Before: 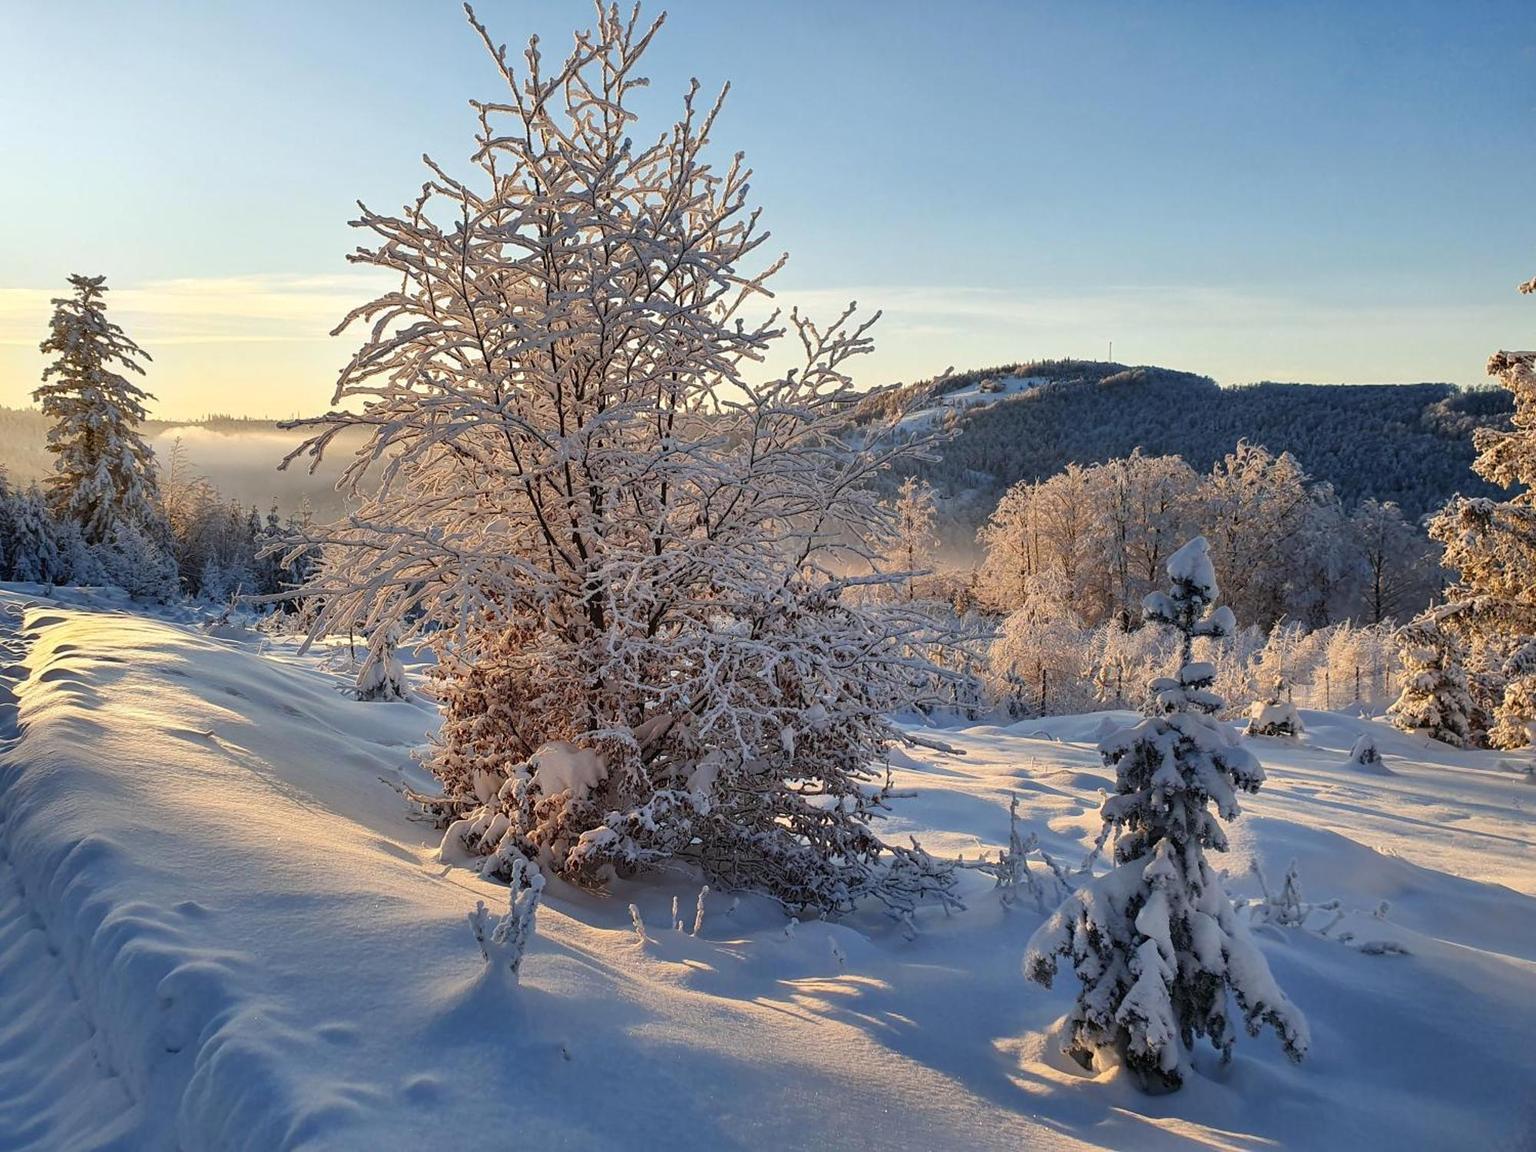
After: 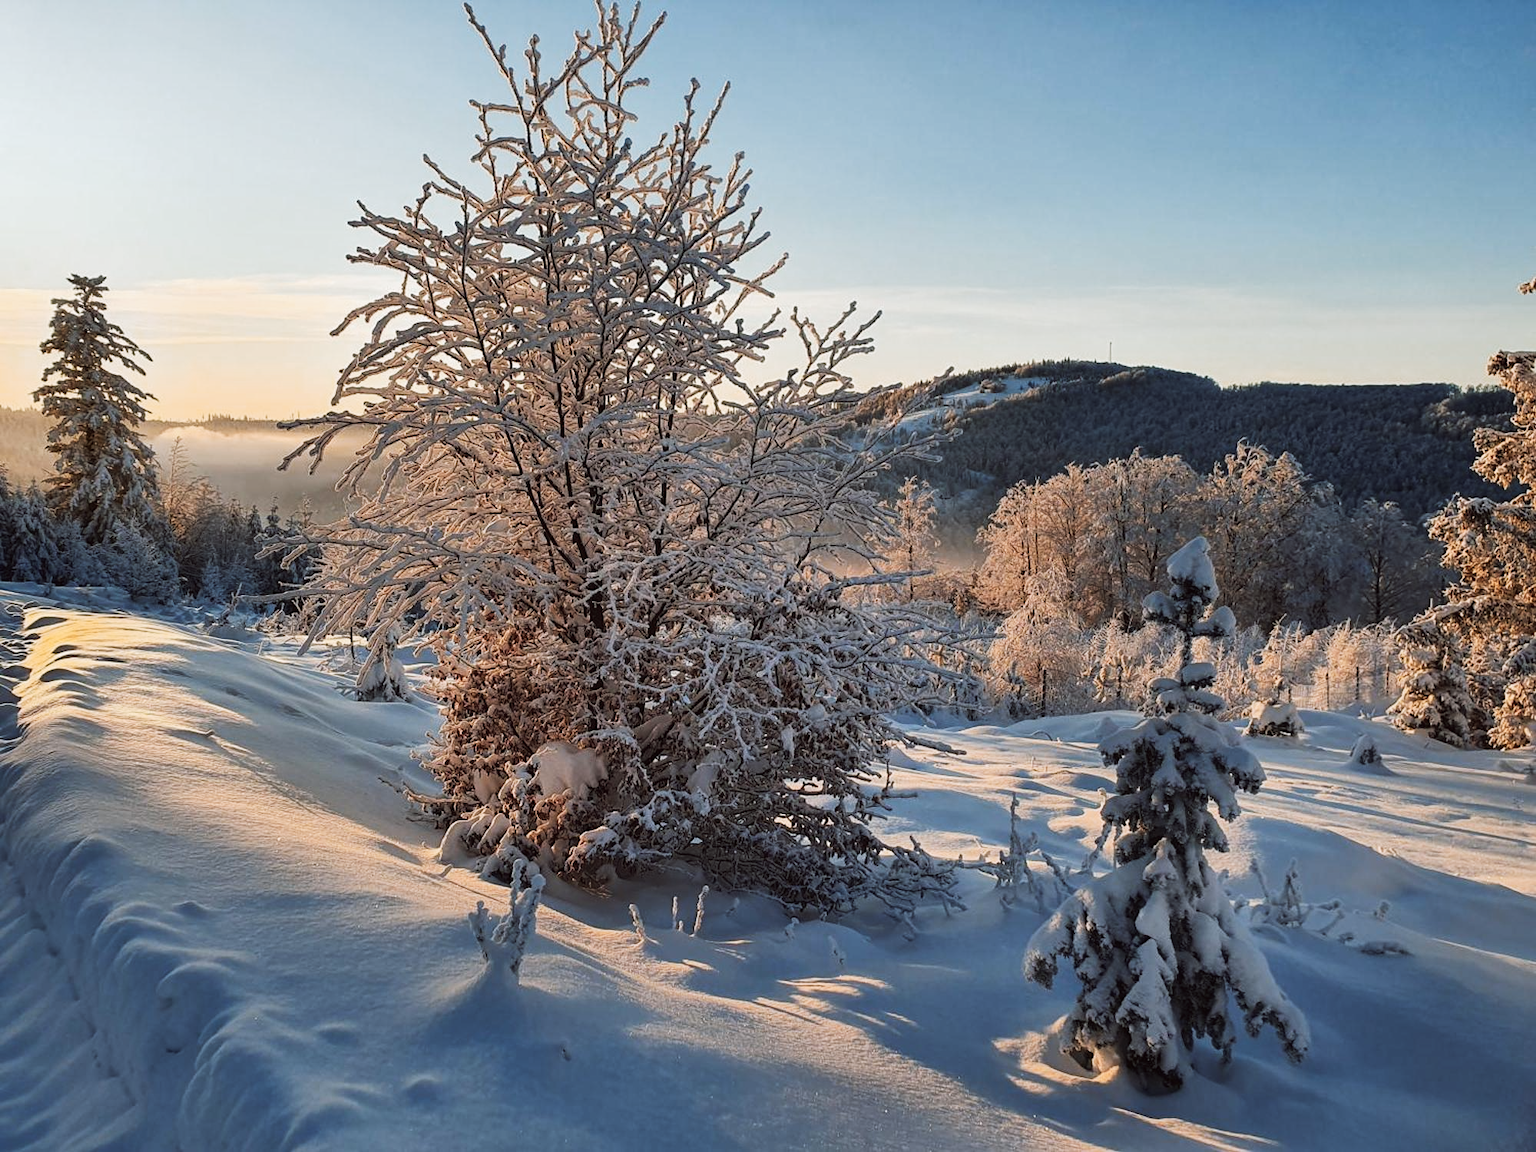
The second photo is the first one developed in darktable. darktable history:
tone curve: curves: ch0 [(0, 0) (0.003, 0.012) (0.011, 0.015) (0.025, 0.02) (0.044, 0.032) (0.069, 0.044) (0.1, 0.063) (0.136, 0.085) (0.177, 0.121) (0.224, 0.159) (0.277, 0.207) (0.335, 0.261) (0.399, 0.328) (0.468, 0.41) (0.543, 0.506) (0.623, 0.609) (0.709, 0.719) (0.801, 0.82) (0.898, 0.907) (1, 1)], preserve colors none
color look up table: target L [96.6, 77.42, 87.42, 78.21, 70.94, 85.97, 72.7, 72.92, 74.8, 63.61, 58.09, 61.02, 43.32, 40.42, 43.67, 6.78, 200.45, 82.5, 71.34, 64.21, 55.06, 58.37, 45.48, 46.12, 38.68, 31.09, 26.99, 15.15, 91.32, 82.05, 72.07, 63.14, 62.98, 62.87, 52.42, 50.34, 47.1, 36.68, 32.41, 34.44, 21.64, 11.56, 6.46, 1.515, 94.34, 68.19, 61.27, 53.39, 30.9], target a [0.542, 20.41, 3.653, 9.325, -8.769, -39.66, -25.31, 17.23, -19.5, -6.786, -36.11, -0.352, -29.46, -8.839, -16.46, -7.316, 0, 19.28, 28.52, 43.66, 14.61, 21.96, 30.62, 51.59, 48.69, 5.979, 32.78, 30.56, 5.193, 29.2, 2.105, 47.46, 50.42, 10.3, 27.32, 15.17, 40.78, 27.07, 13.51, 13.42, 32.47, 19.36, 20.26, 5.929, -8.509, -12.89, -30.18, -18.17, -2.457], target b [3.434, 65.81, 37.22, 64.13, 57.76, 2.728, 53.94, 58.53, 25.48, 53.49, 36.76, 15.27, 37.09, 39.68, 10.89, 10.21, 0, 7.294, 49.08, 22.56, 40.15, 10.36, 40.43, 46.25, 10.27, 3.615, 32.32, 13.32, -3.37, -18.73, -12.43, -37.77, -1.337, -41.9, -13.39, -59.34, -26.64, -55.39, -31.1, -43.39, -29.21, -42.49, -22.54, -4.798, -3.126, -37.9, 0.379, -12.48, -23.75], num patches 49
